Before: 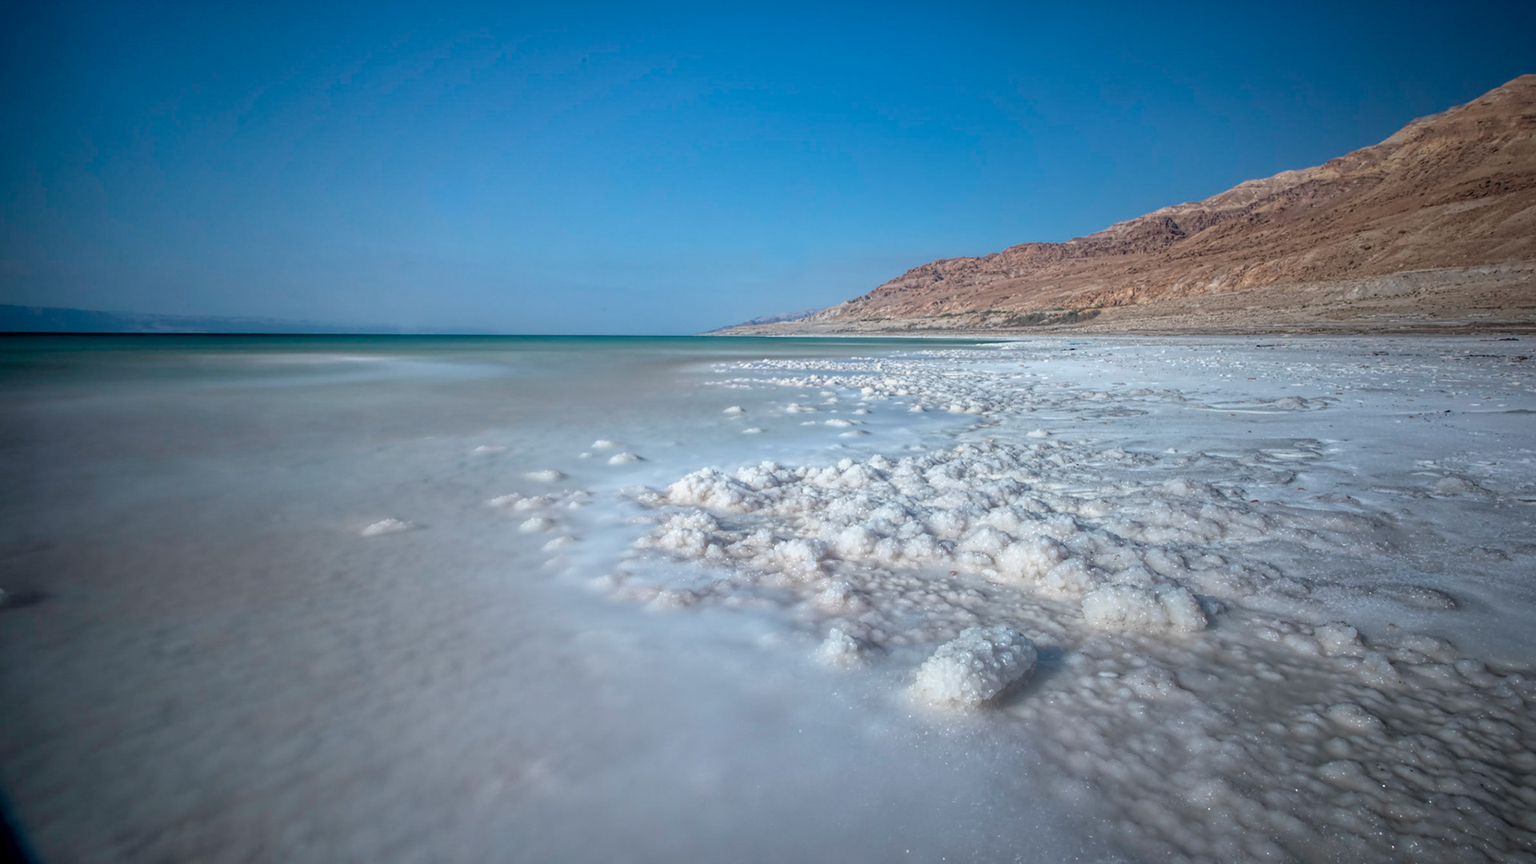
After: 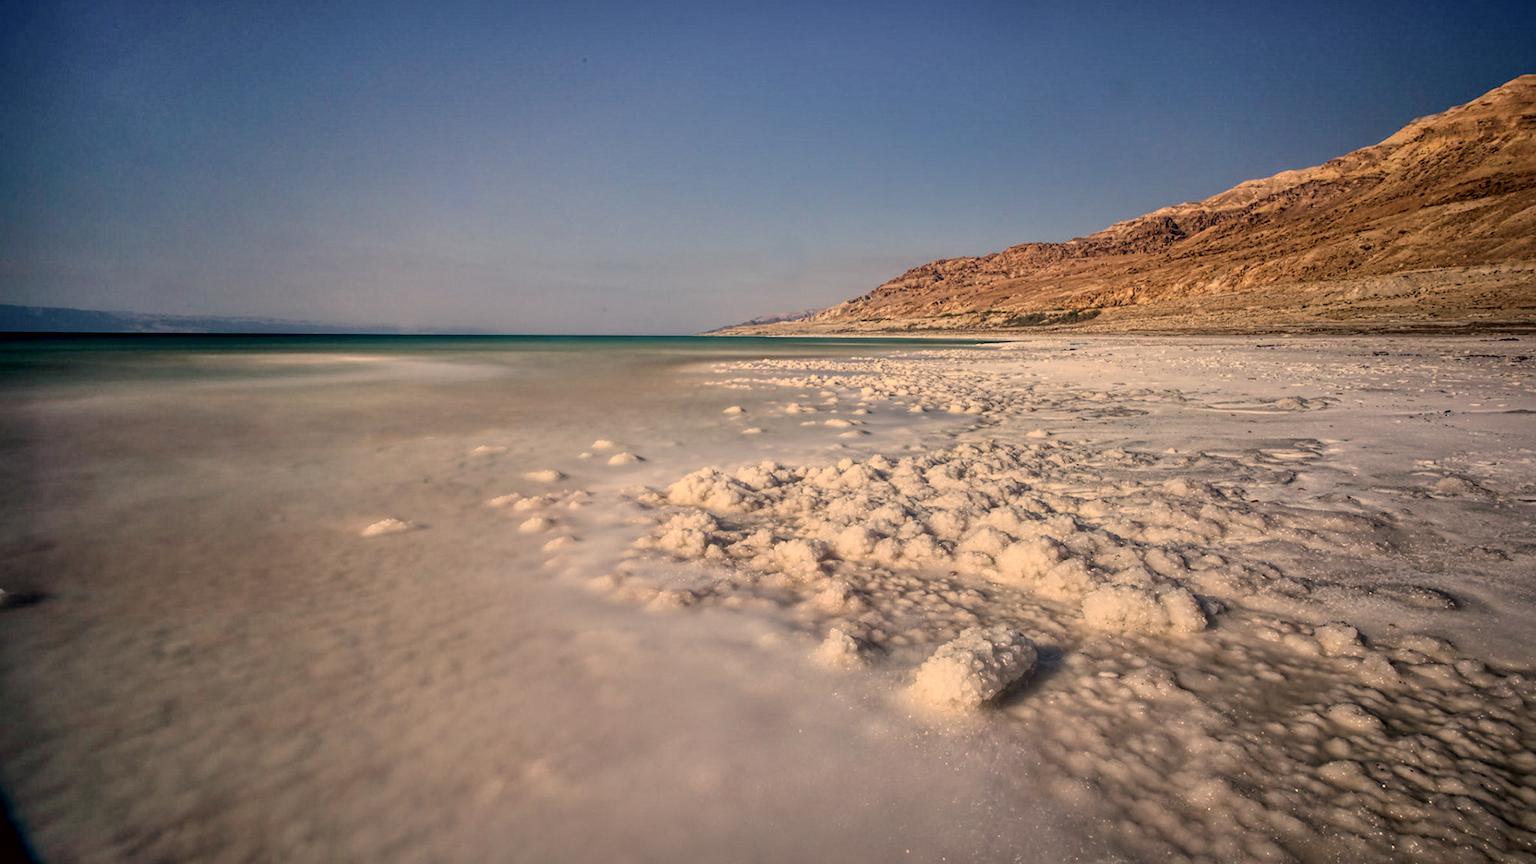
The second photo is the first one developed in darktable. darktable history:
color correction: highlights a* 18.18, highlights b* 35.38, shadows a* 1.55, shadows b* 5.88, saturation 1.03
filmic rgb: black relative exposure -7.65 EV, white relative exposure 4.56 EV, hardness 3.61, iterations of high-quality reconstruction 0
shadows and highlights: soften with gaussian
local contrast: mode bilateral grid, contrast 50, coarseness 50, detail 150%, midtone range 0.2
contrast brightness saturation: contrast 0.15, brightness -0.009, saturation 0.104
